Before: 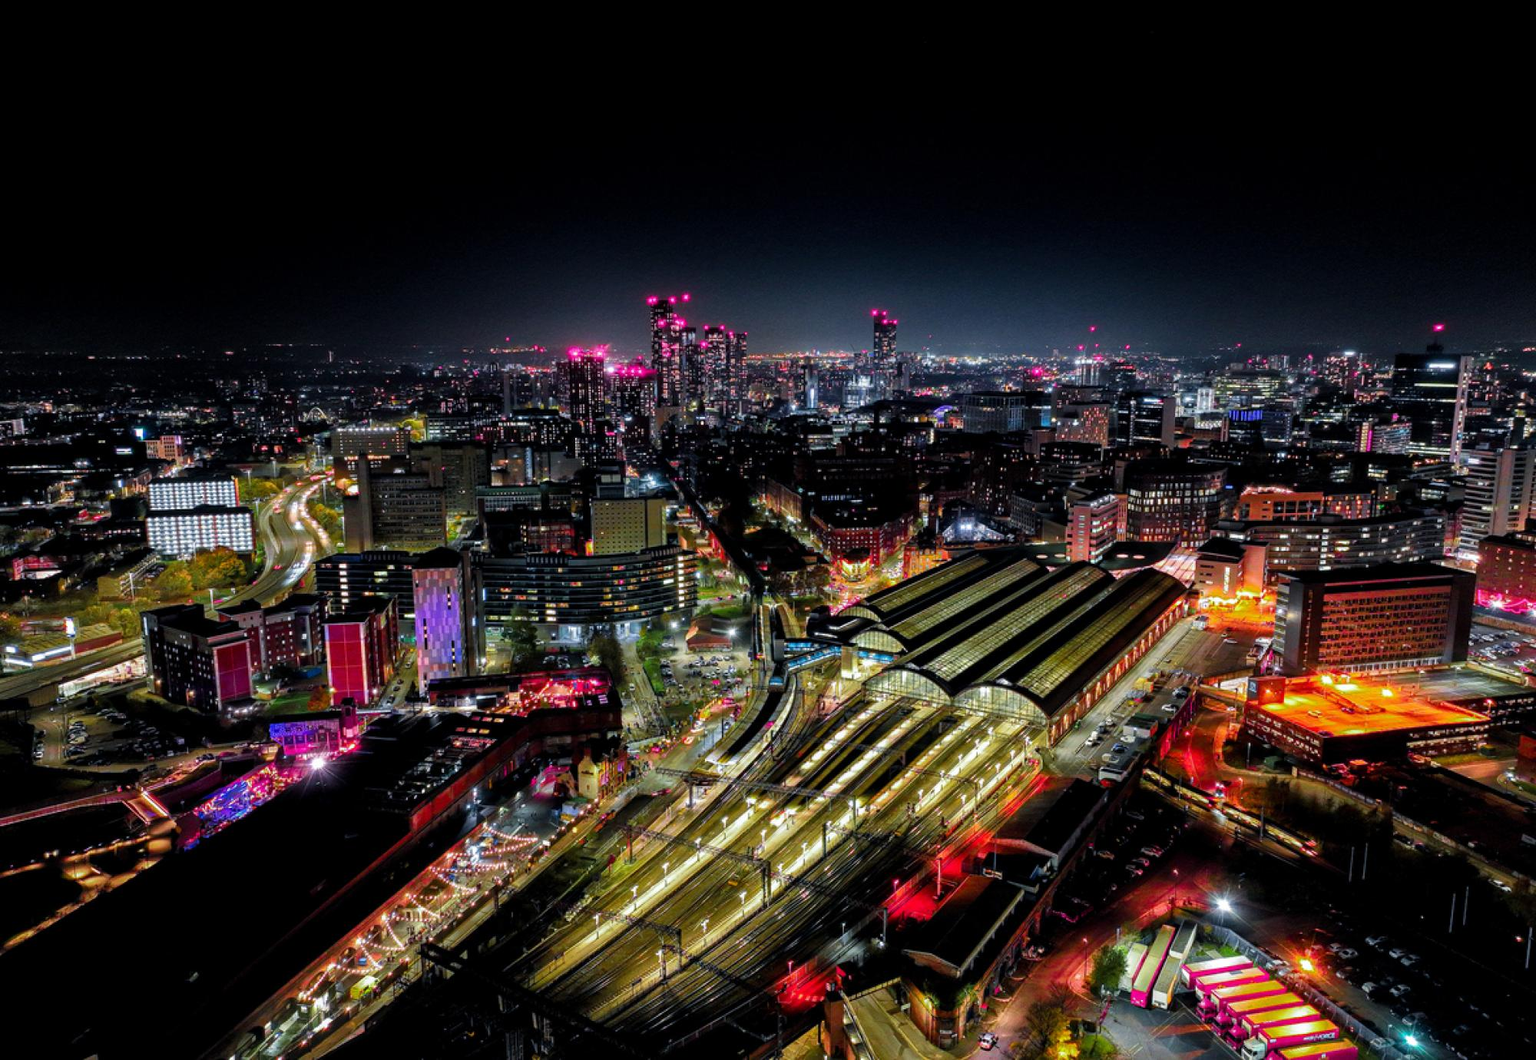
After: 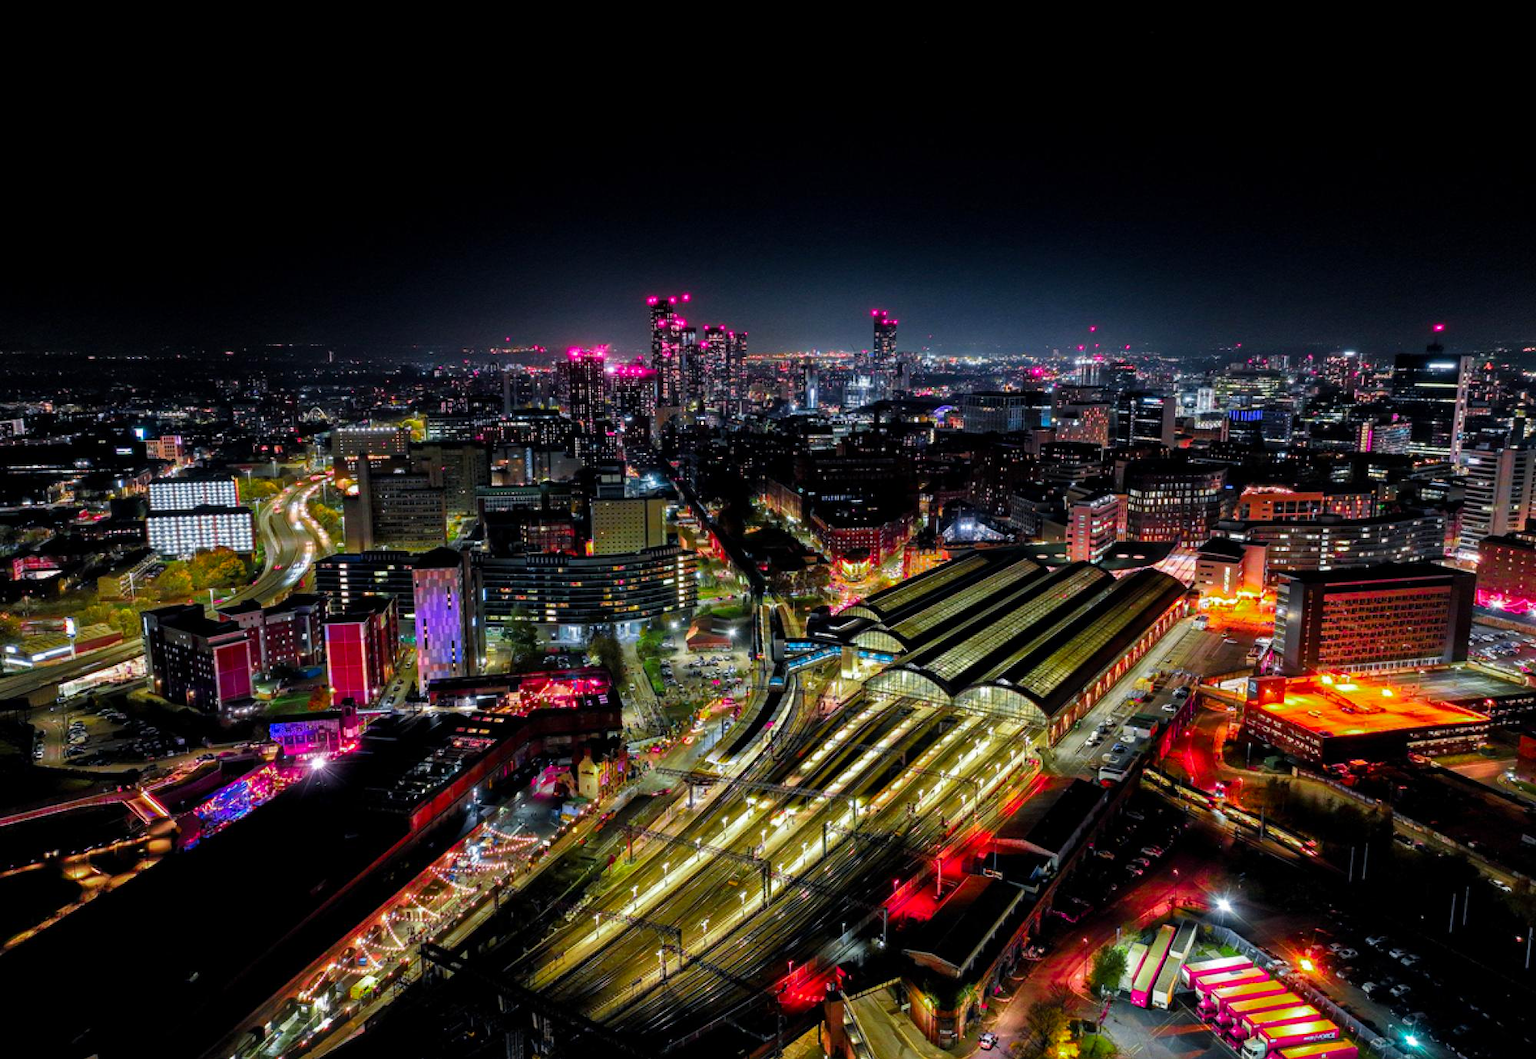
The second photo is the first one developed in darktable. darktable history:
contrast brightness saturation: saturation 0.131
